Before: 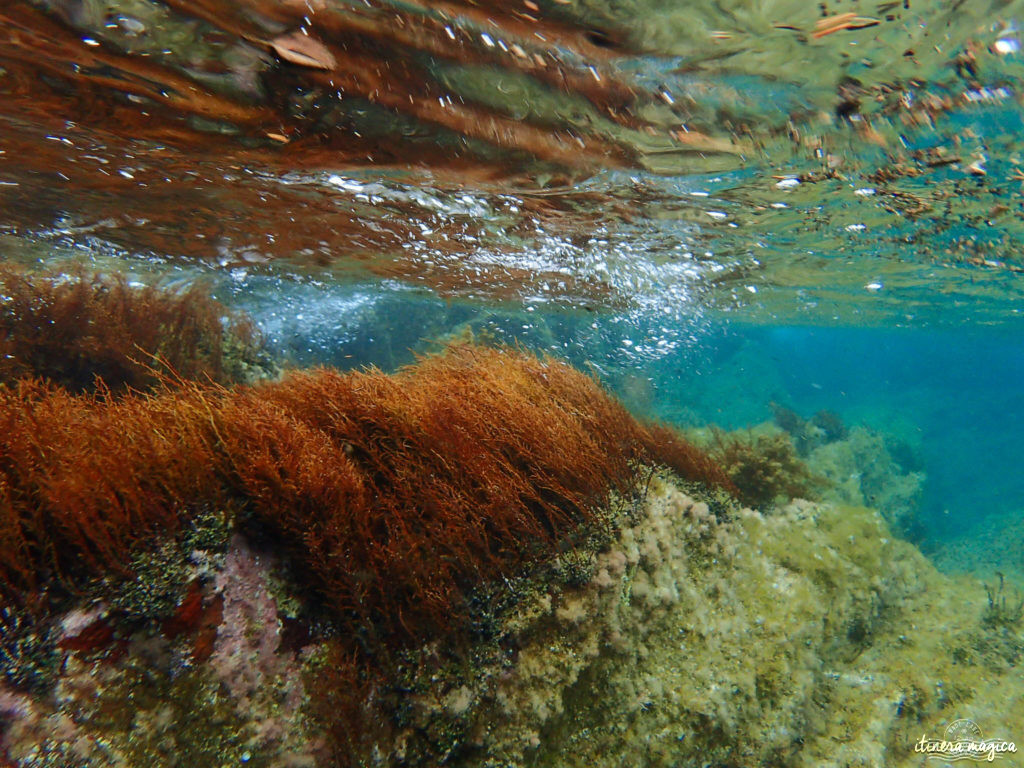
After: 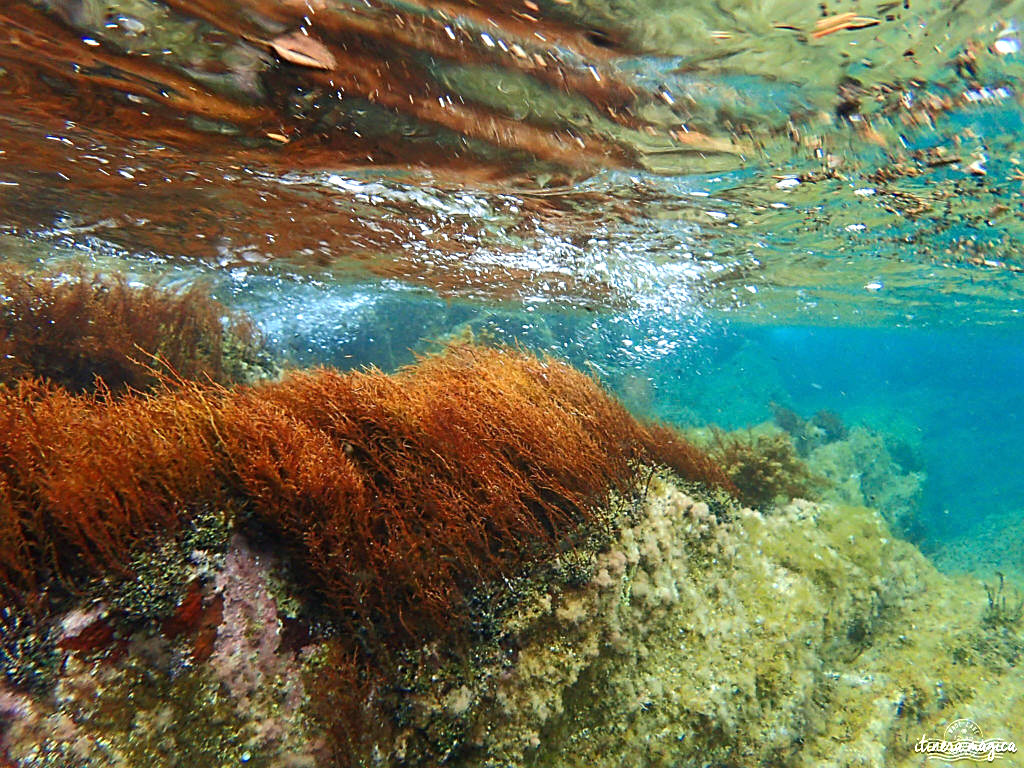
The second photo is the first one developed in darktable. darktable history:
exposure: exposure 0.722 EV, compensate highlight preservation false
sharpen: on, module defaults
